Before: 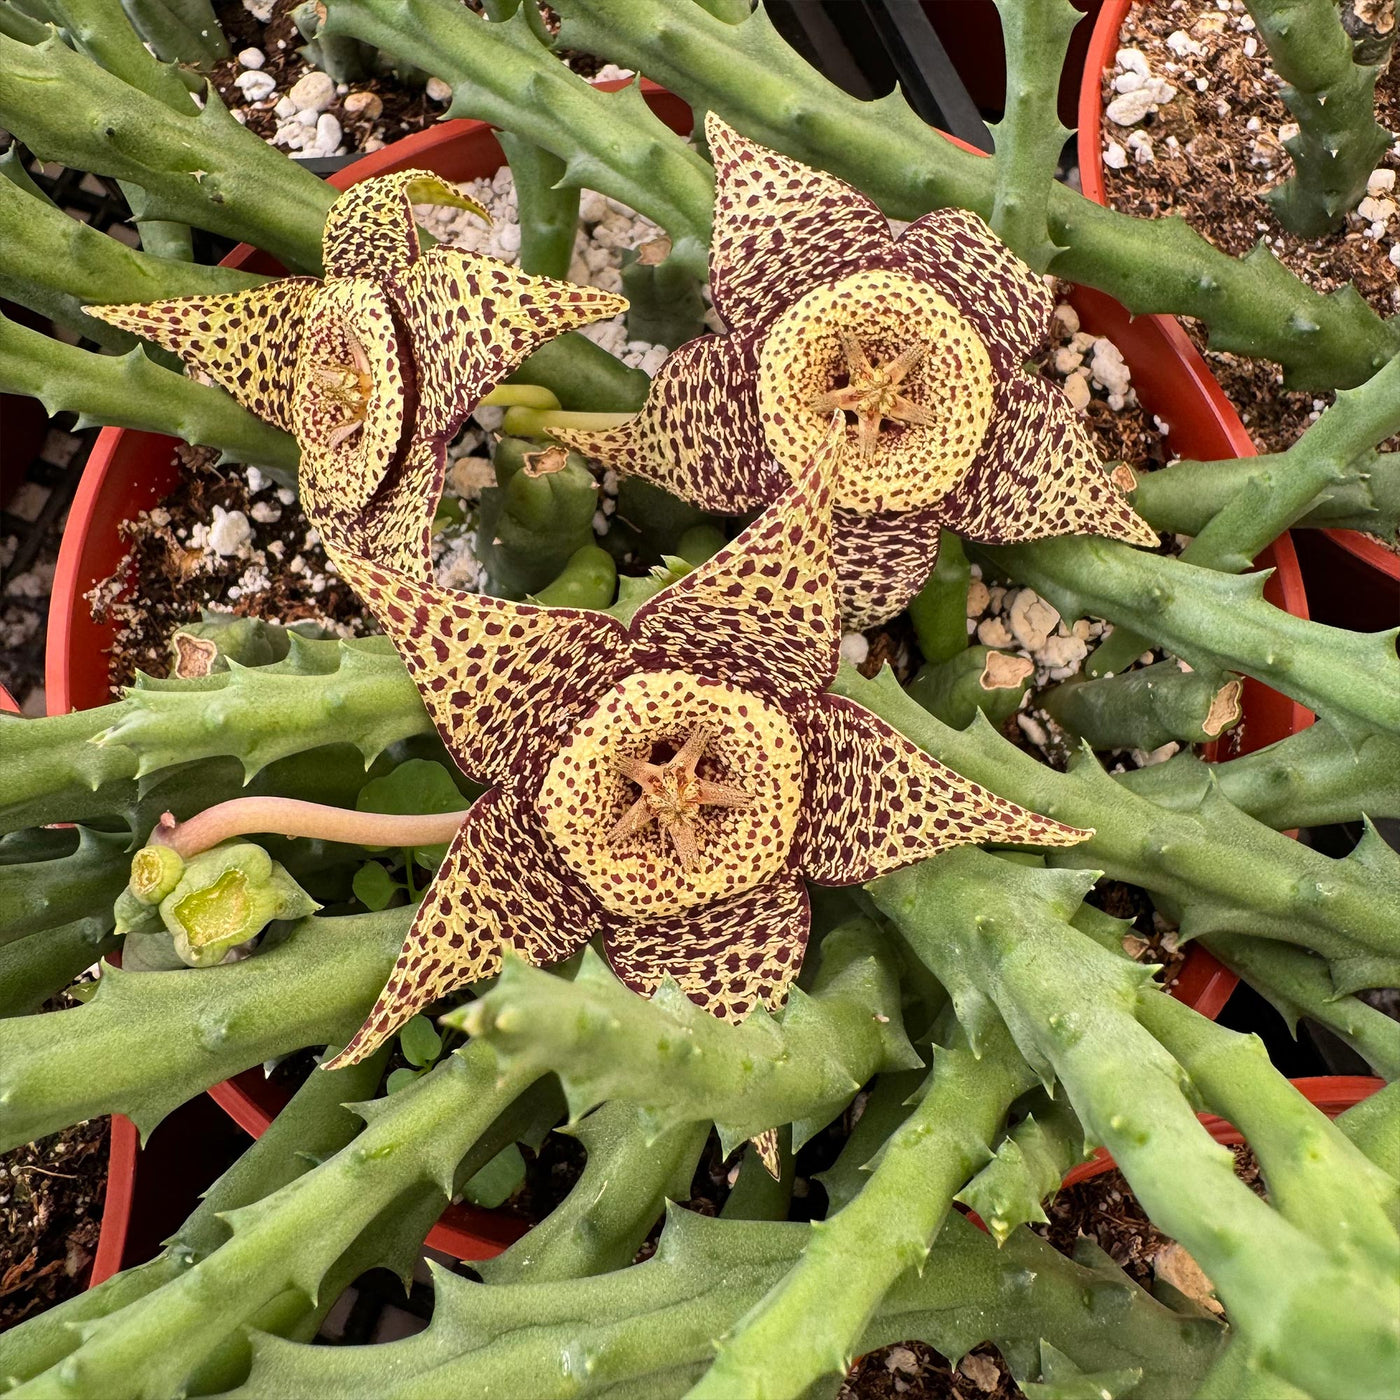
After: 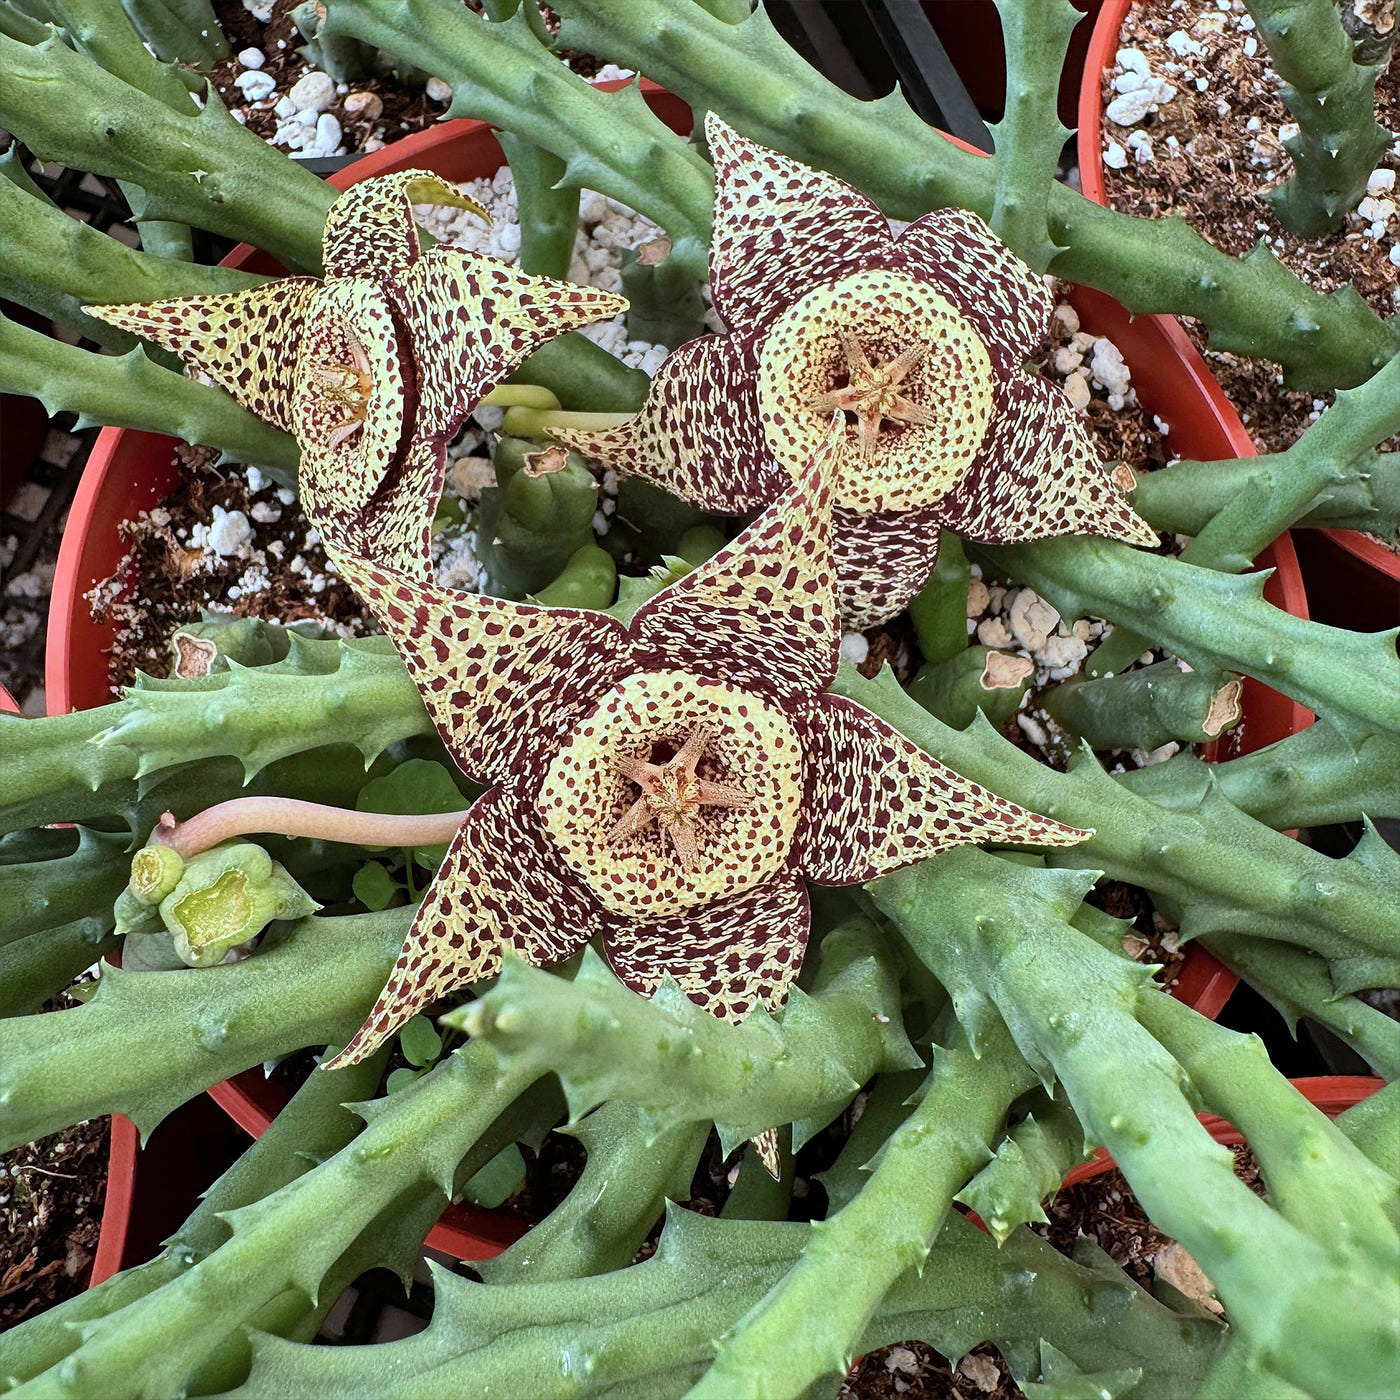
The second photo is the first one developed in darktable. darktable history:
color correction: highlights a* -9.72, highlights b* -21.25
shadows and highlights: shadows 48.06, highlights -42.87, soften with gaussian
sharpen: radius 1.232, amount 0.306, threshold 0.228
